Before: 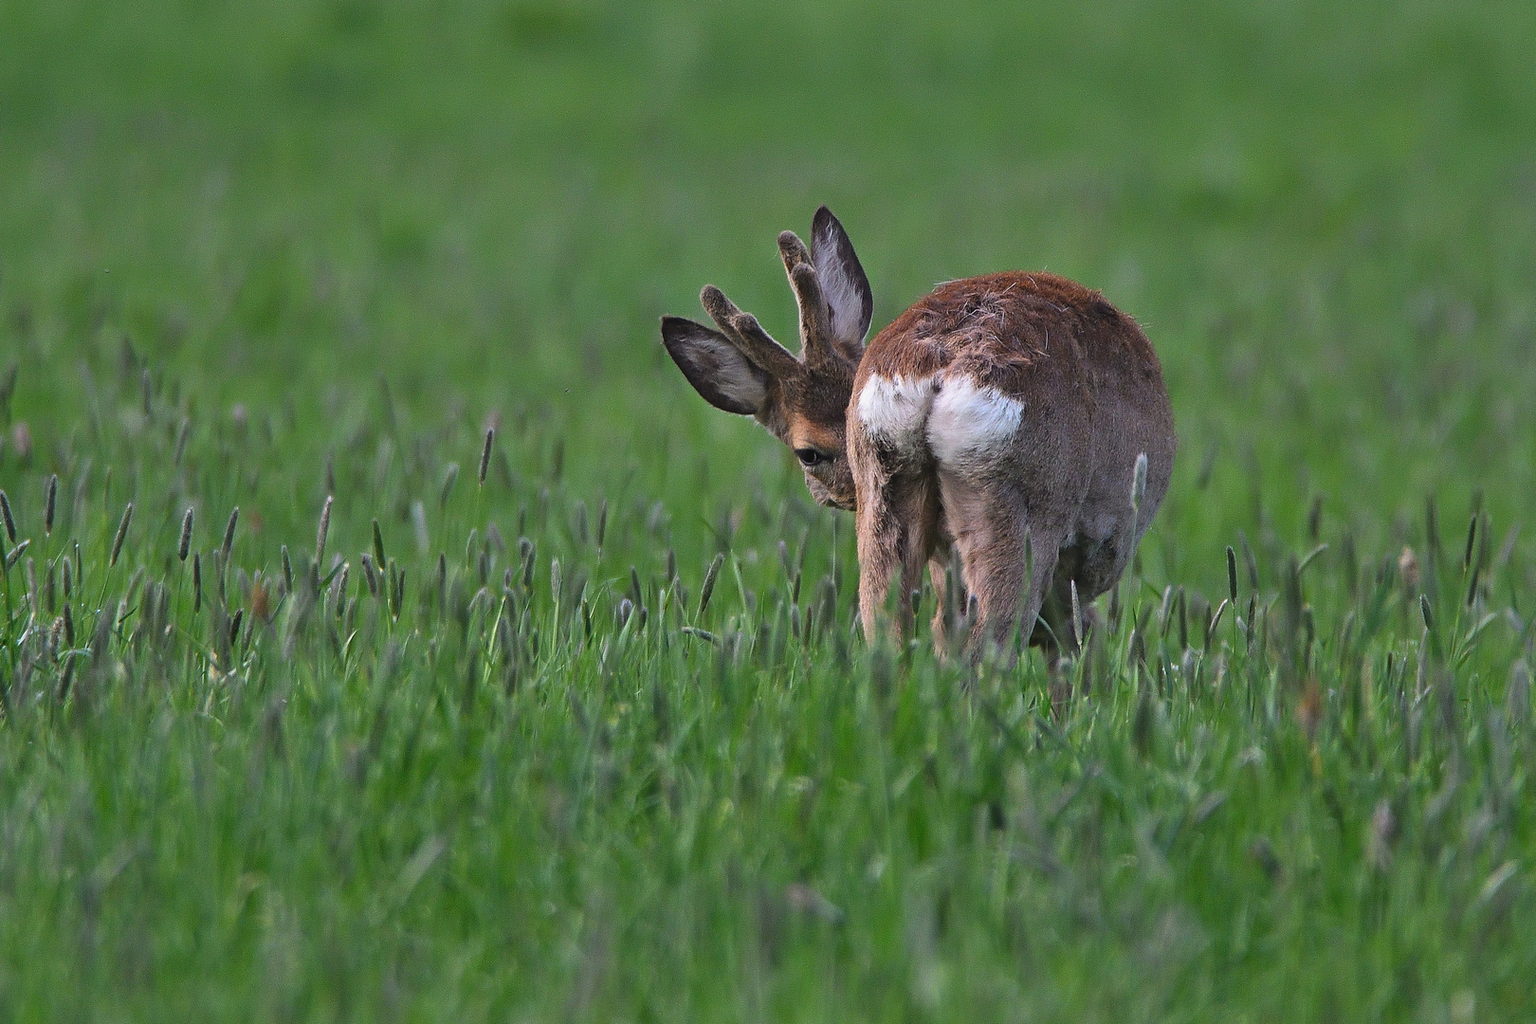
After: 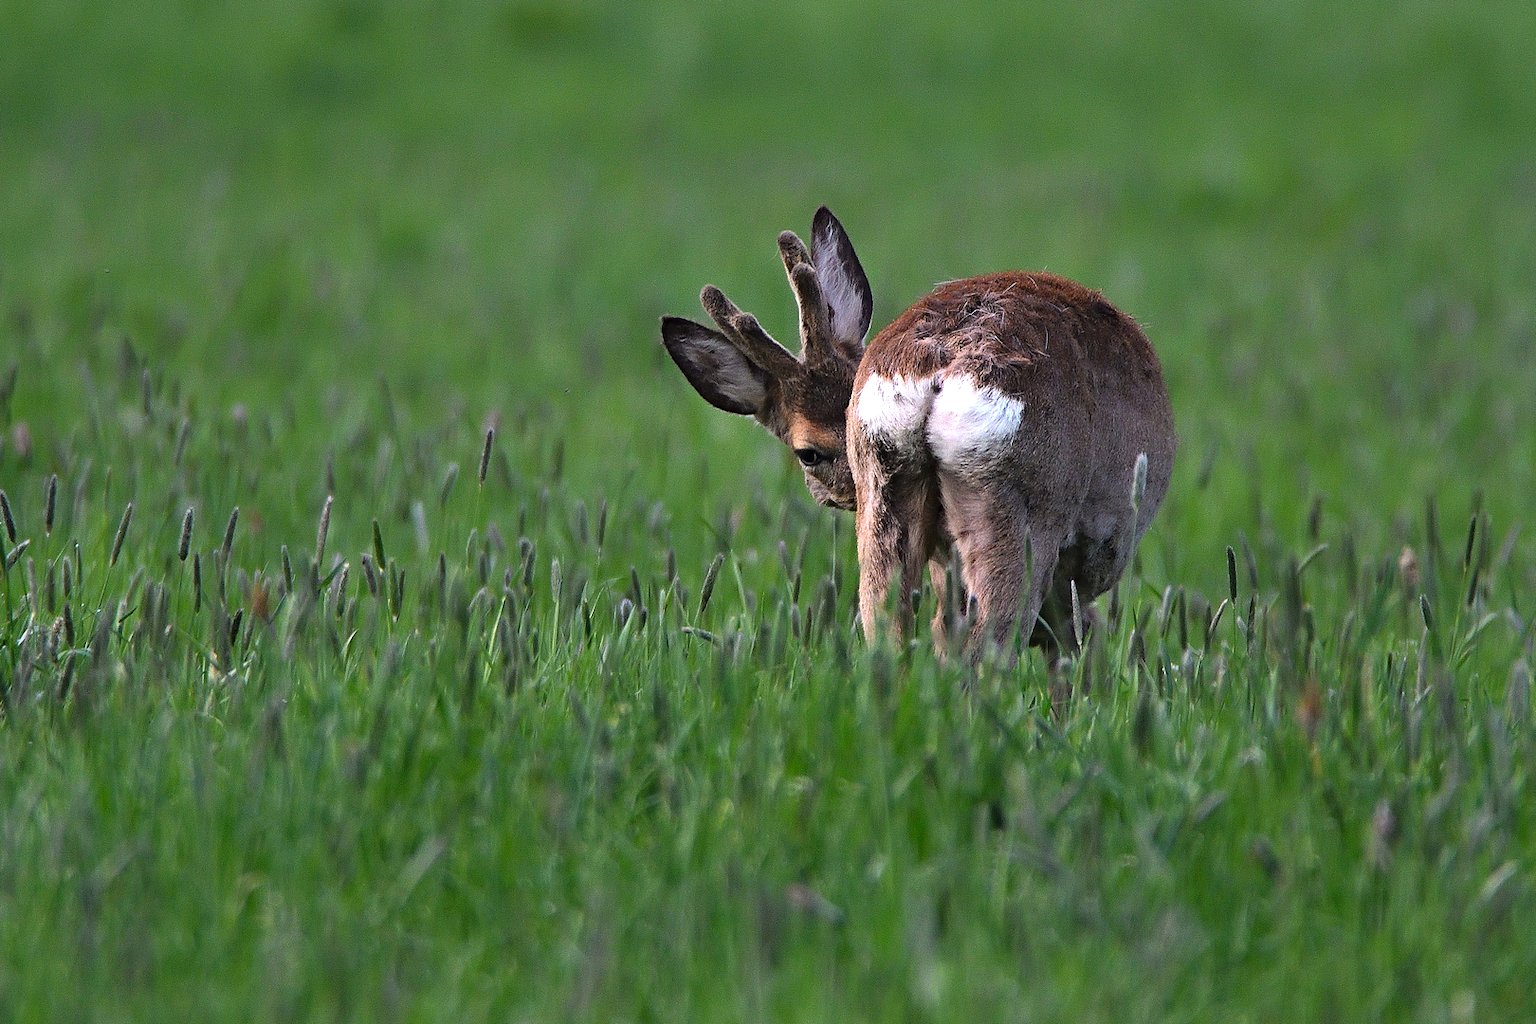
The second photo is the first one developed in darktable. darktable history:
tone equalizer: -8 EV -0.727 EV, -7 EV -0.686 EV, -6 EV -0.639 EV, -5 EV -0.416 EV, -3 EV 0.391 EV, -2 EV 0.6 EV, -1 EV 0.683 EV, +0 EV 0.756 EV, smoothing diameter 2.09%, edges refinement/feathering 18.29, mask exposure compensation -1.57 EV, filter diffusion 5
haze removal: compatibility mode true, adaptive false
